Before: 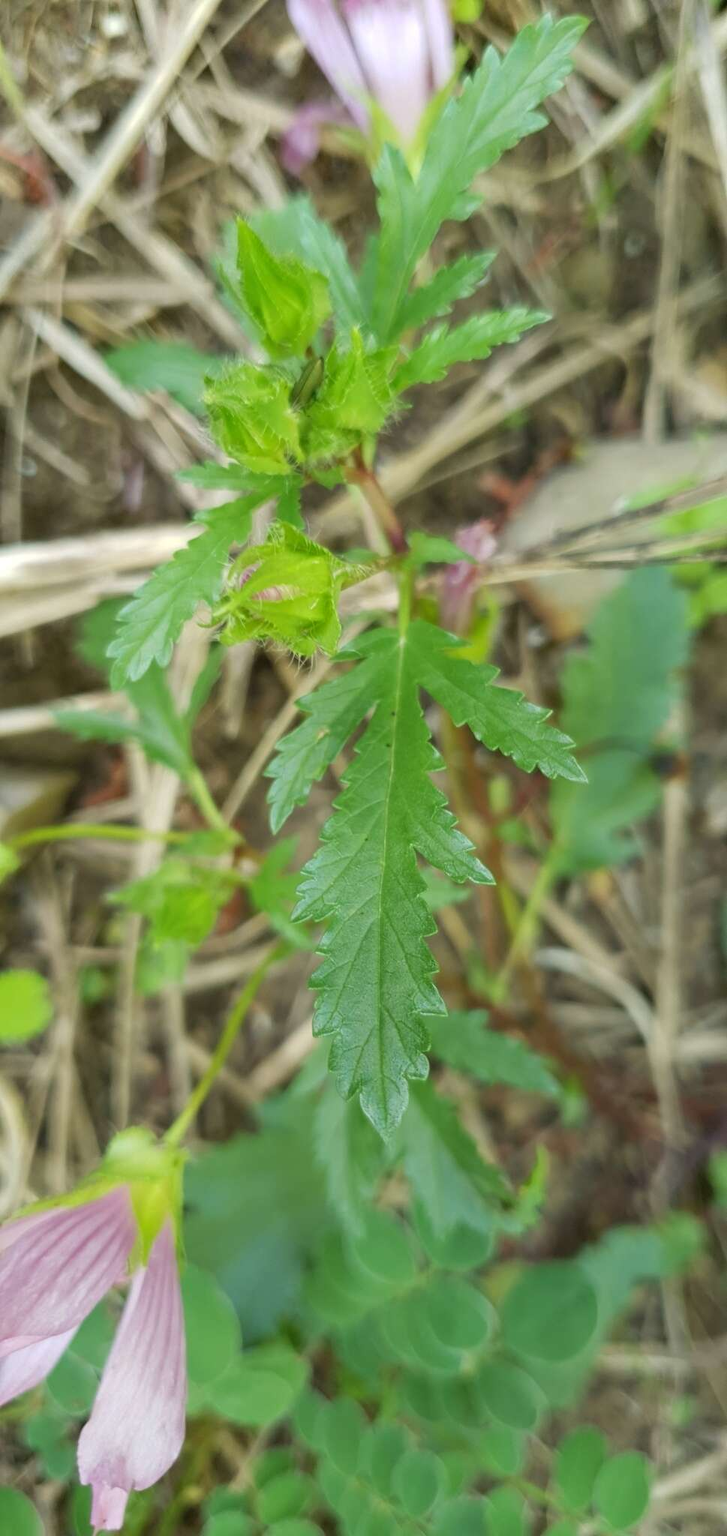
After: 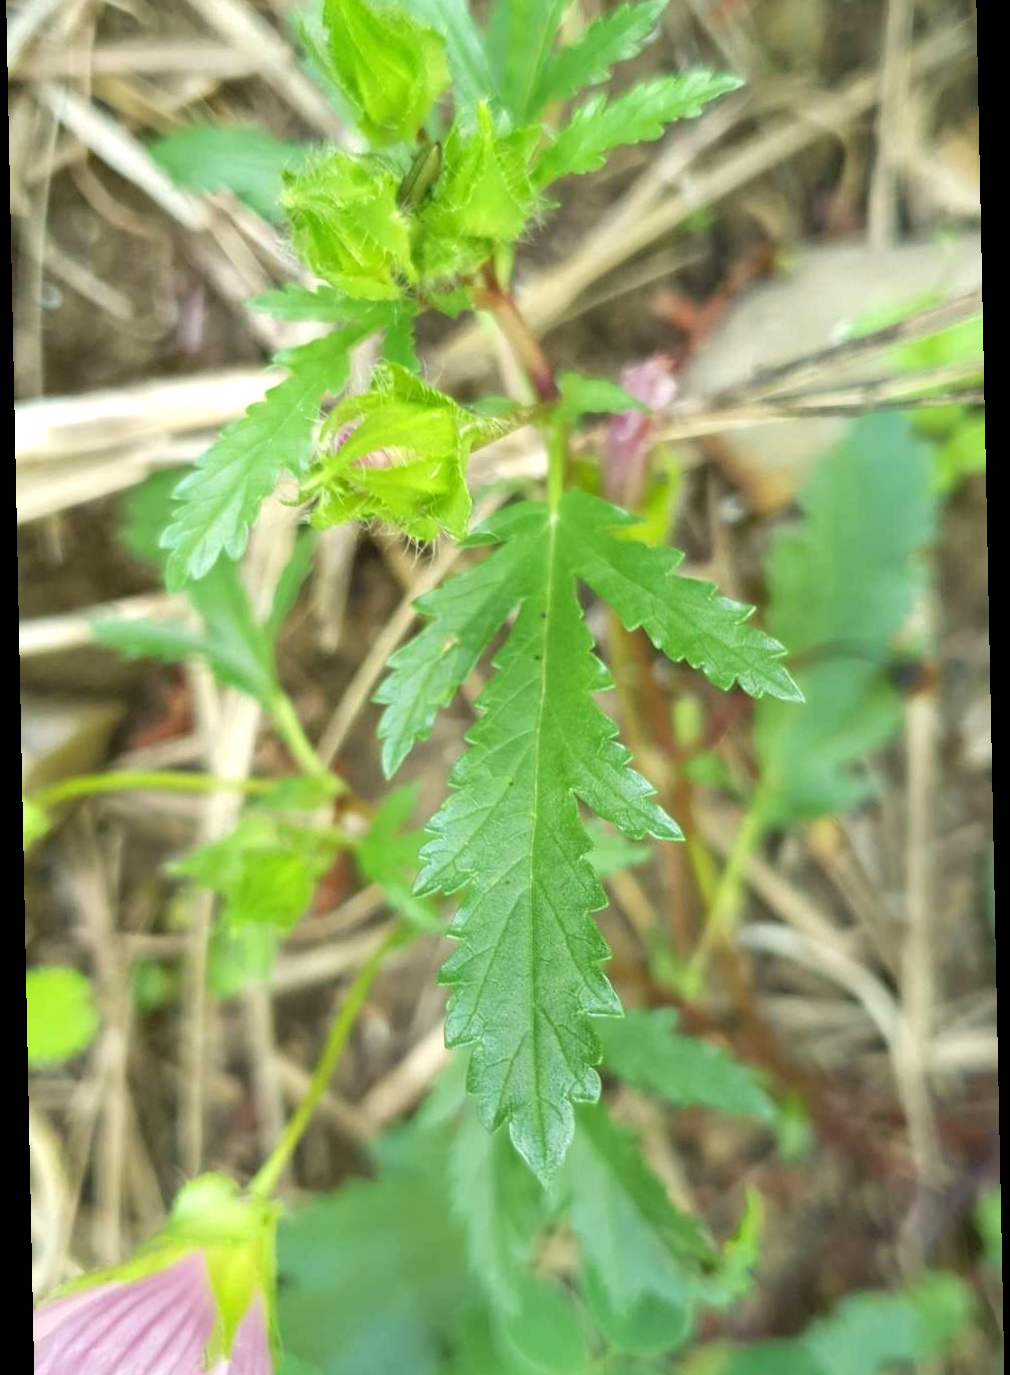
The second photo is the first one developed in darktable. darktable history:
exposure: exposure 0.6 EV, compensate highlight preservation false
crop: top 16.727%, bottom 16.727%
rotate and perspective: rotation -1.17°, automatic cropping off
